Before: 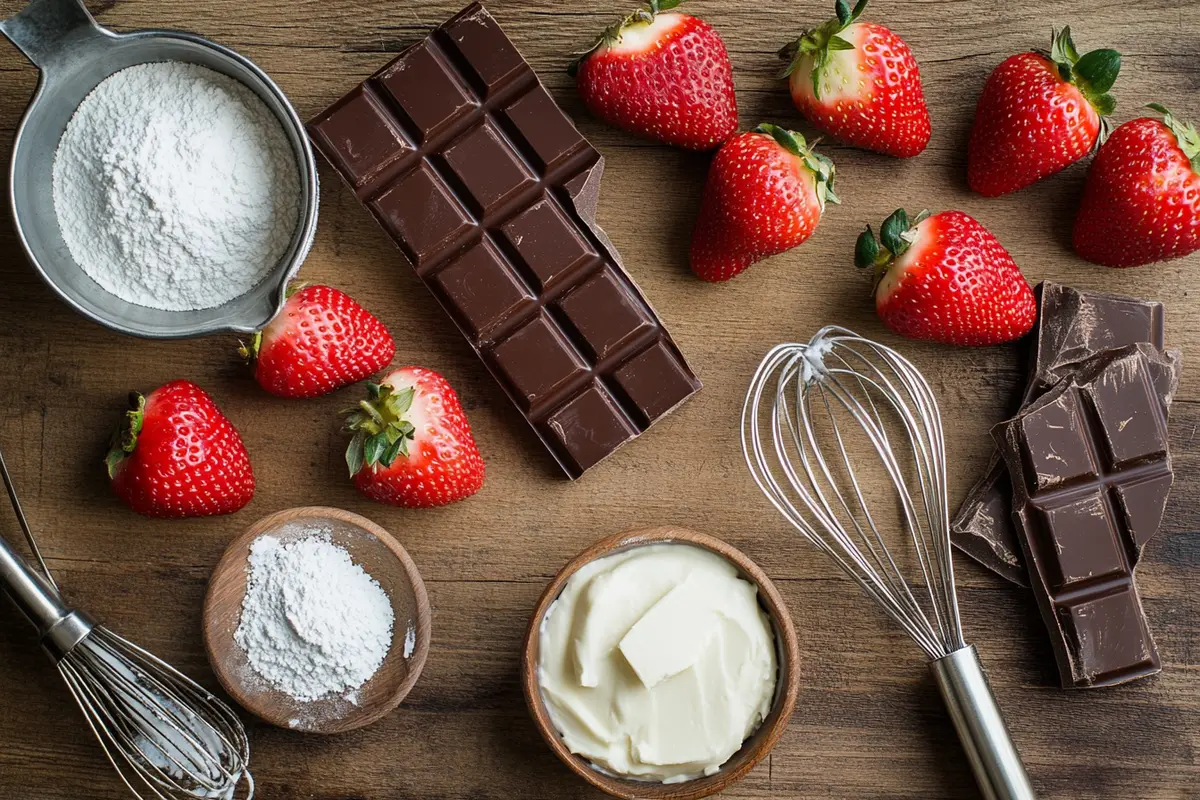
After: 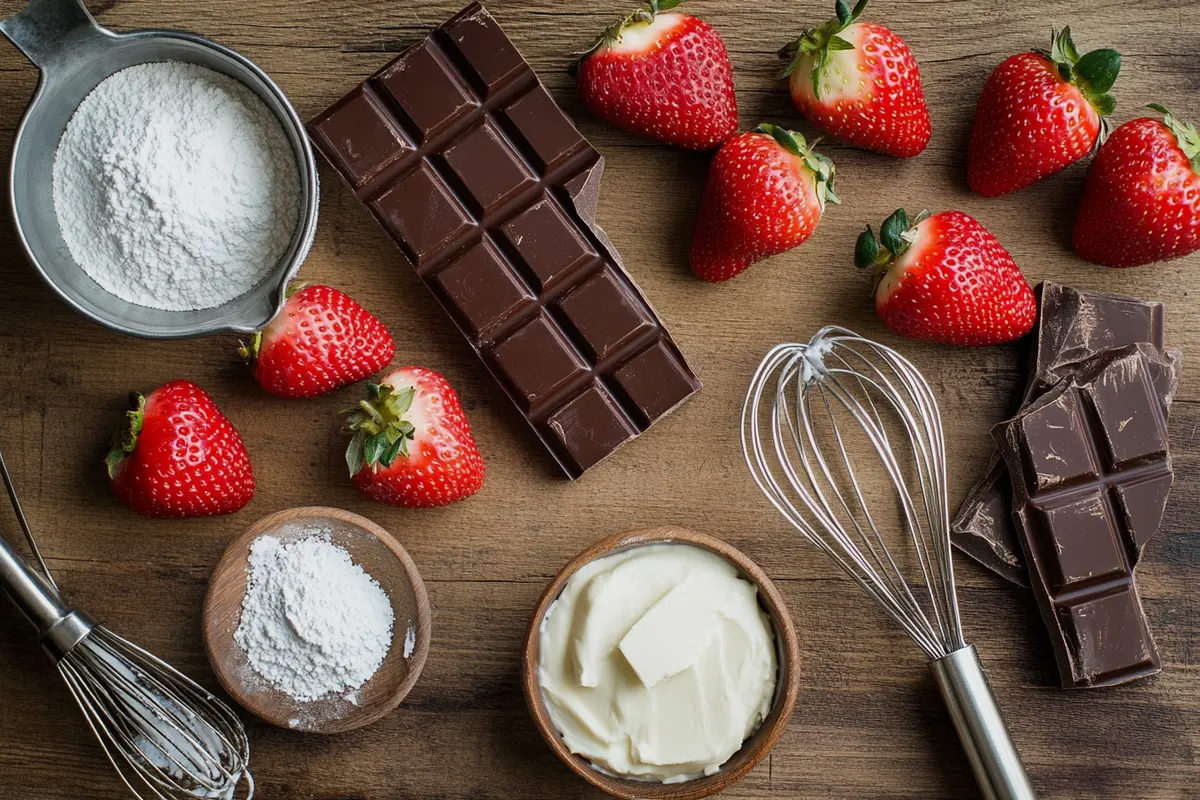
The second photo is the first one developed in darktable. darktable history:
exposure: exposure -0.141 EV, compensate highlight preservation false
